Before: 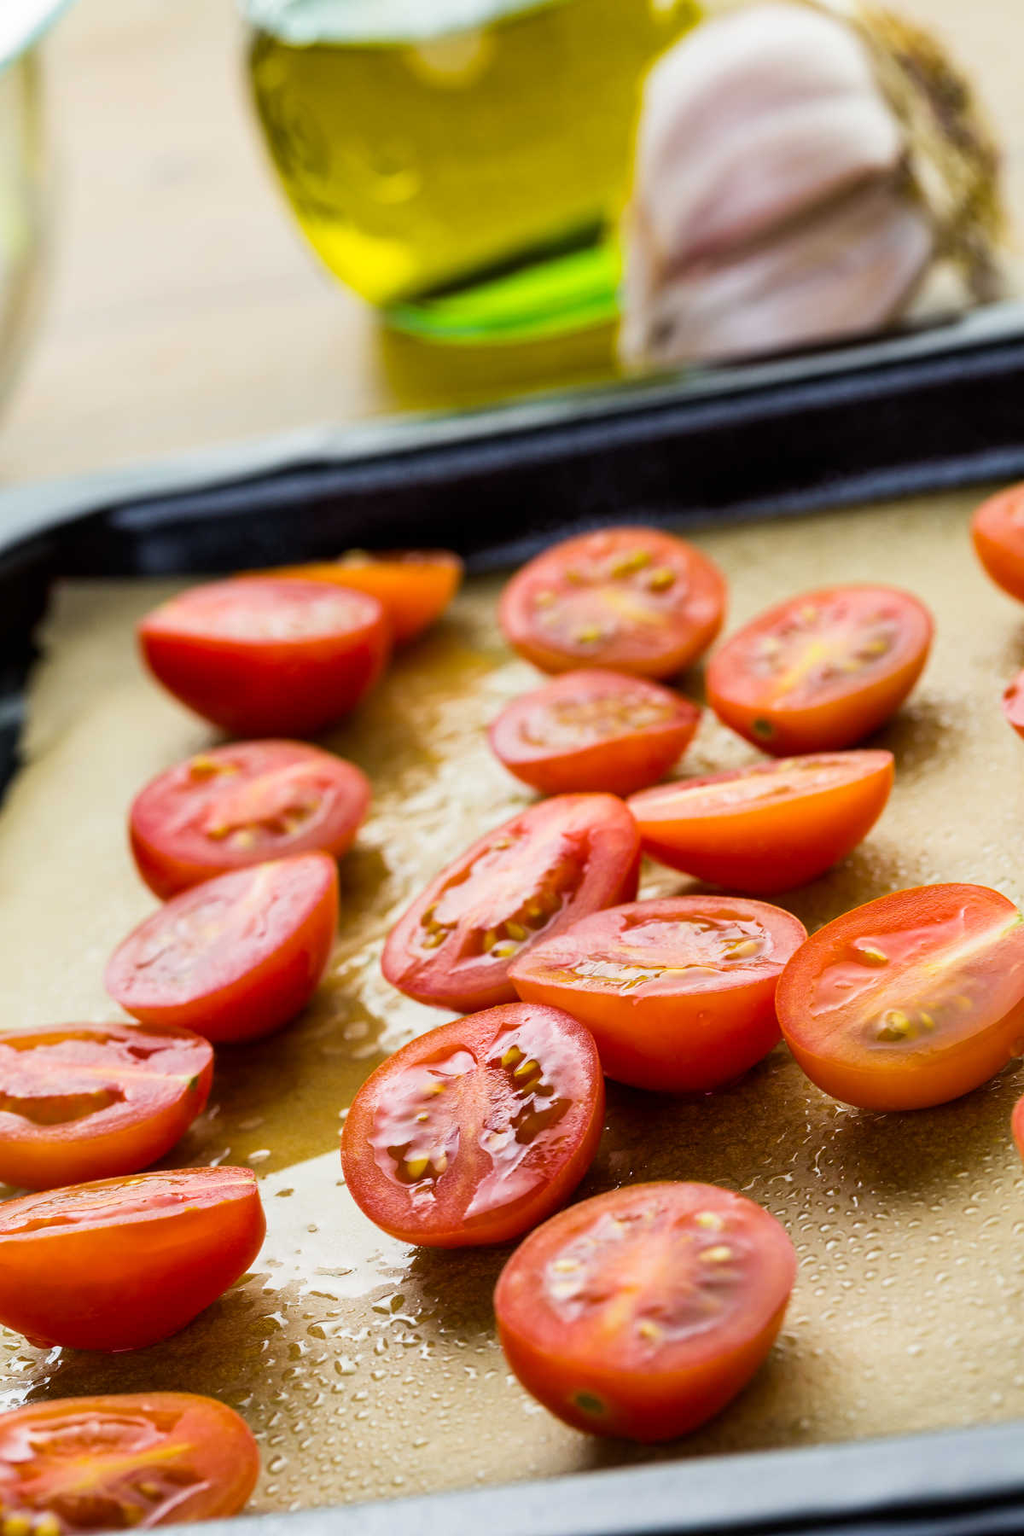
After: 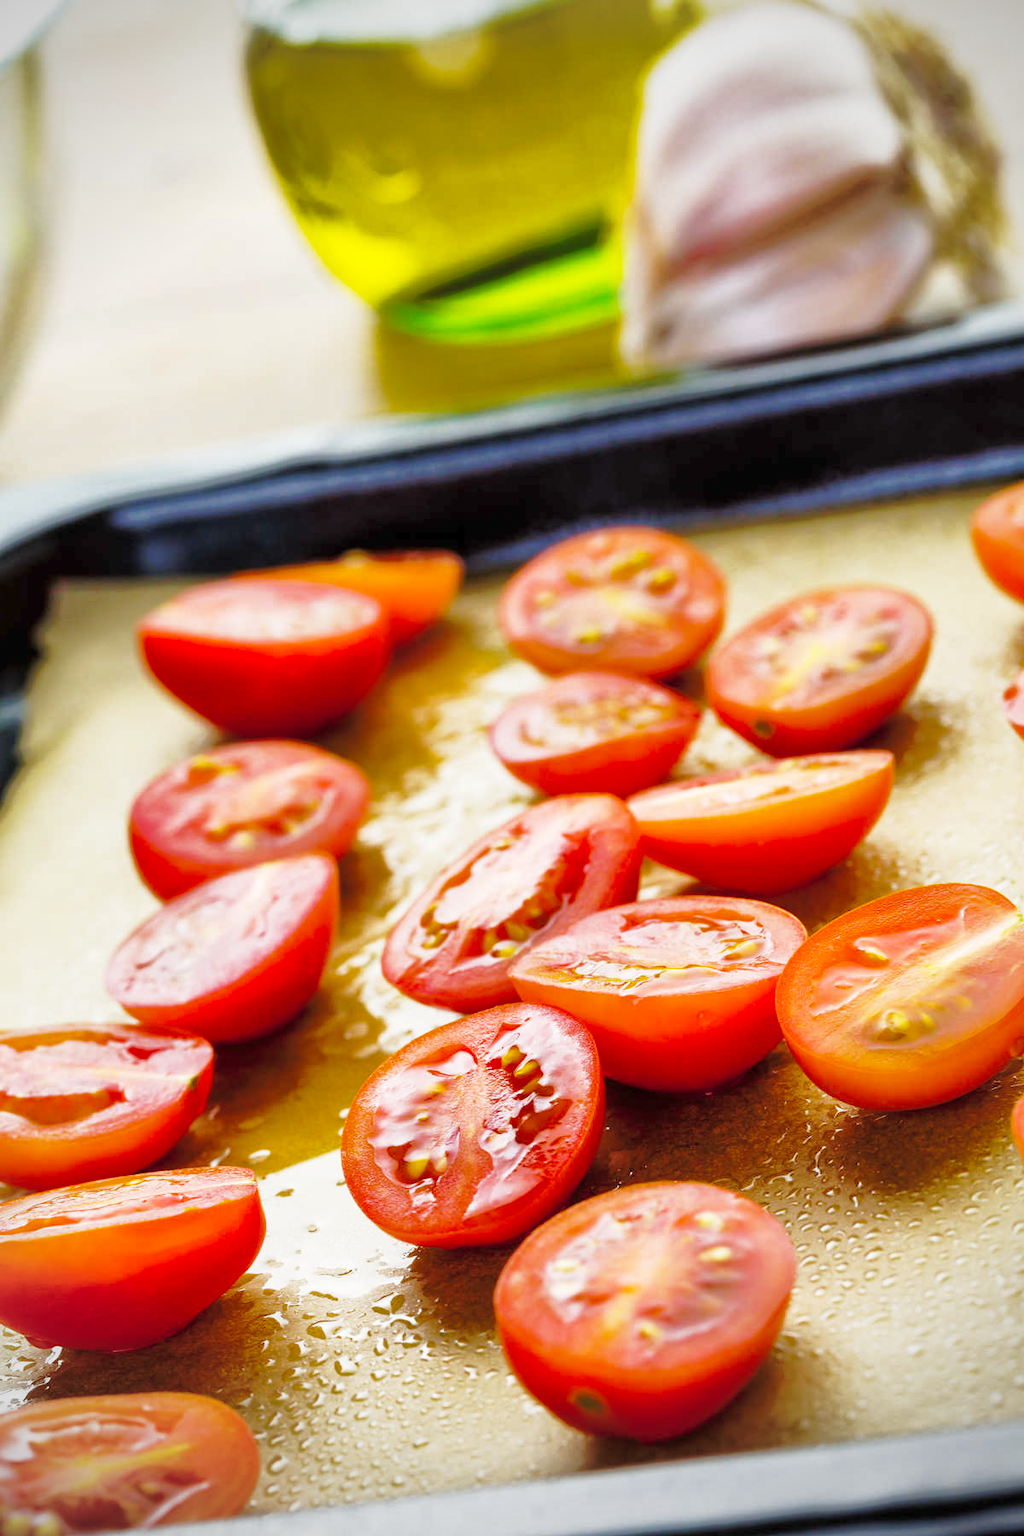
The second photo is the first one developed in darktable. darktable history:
shadows and highlights: shadows 60, highlights -60
base curve: curves: ch0 [(0, 0) (0.036, 0.037) (0.121, 0.228) (0.46, 0.76) (0.859, 0.983) (1, 1)], preserve colors none
vignetting: on, module defaults
